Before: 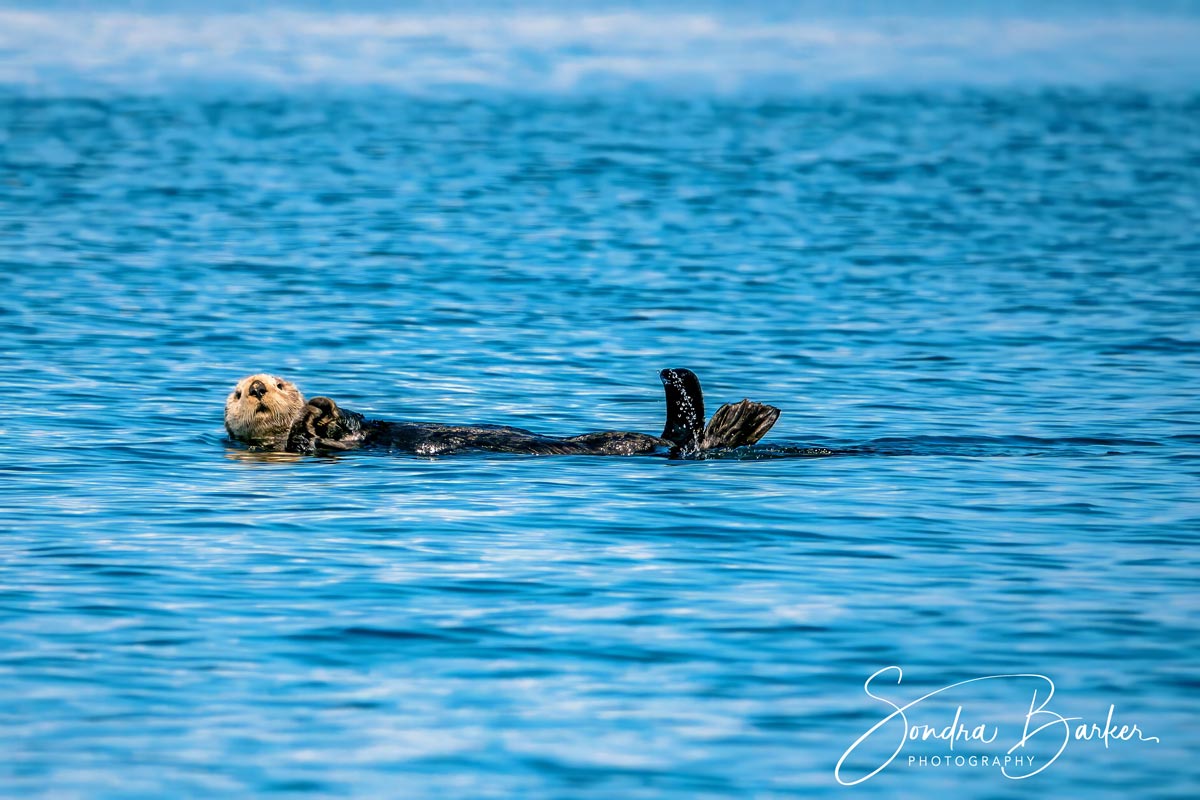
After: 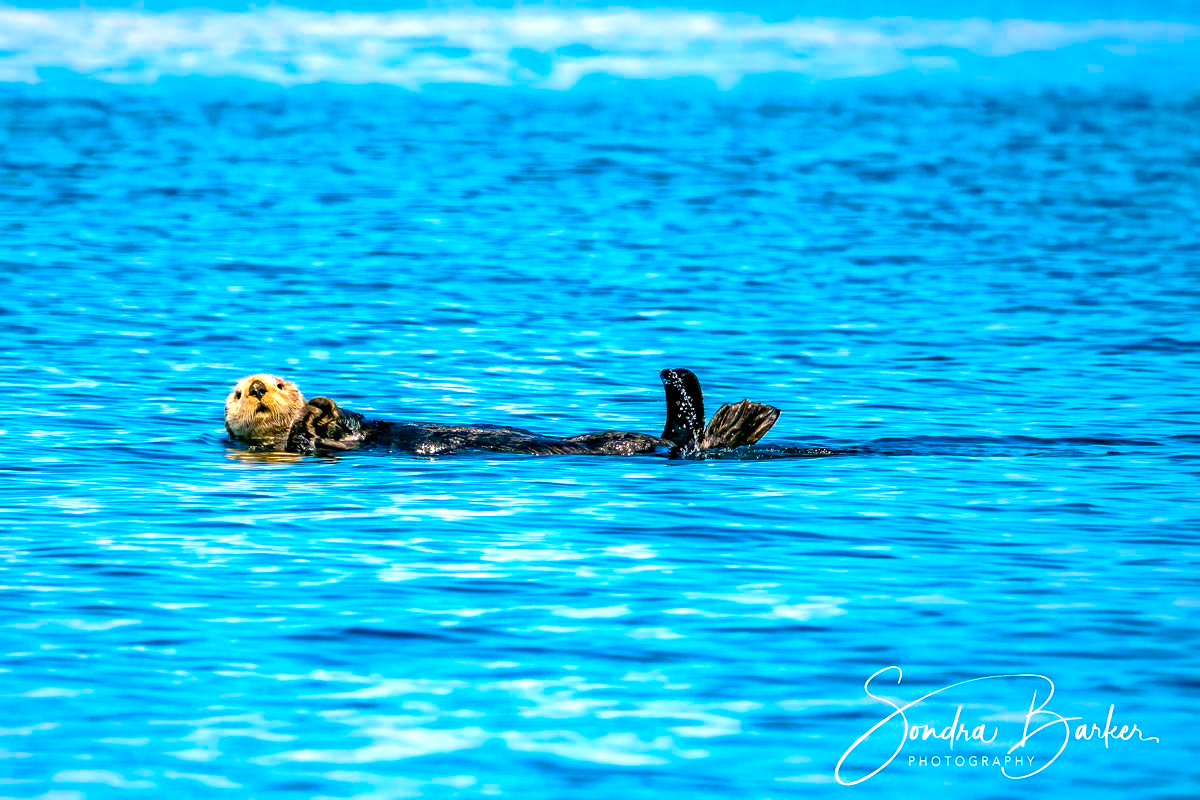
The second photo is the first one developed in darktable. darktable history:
color balance rgb: linear chroma grading › global chroma 25.042%, perceptual saturation grading › global saturation 0.23%, perceptual brilliance grading › global brilliance 17.812%, global vibrance 24.38%
haze removal: adaptive false
